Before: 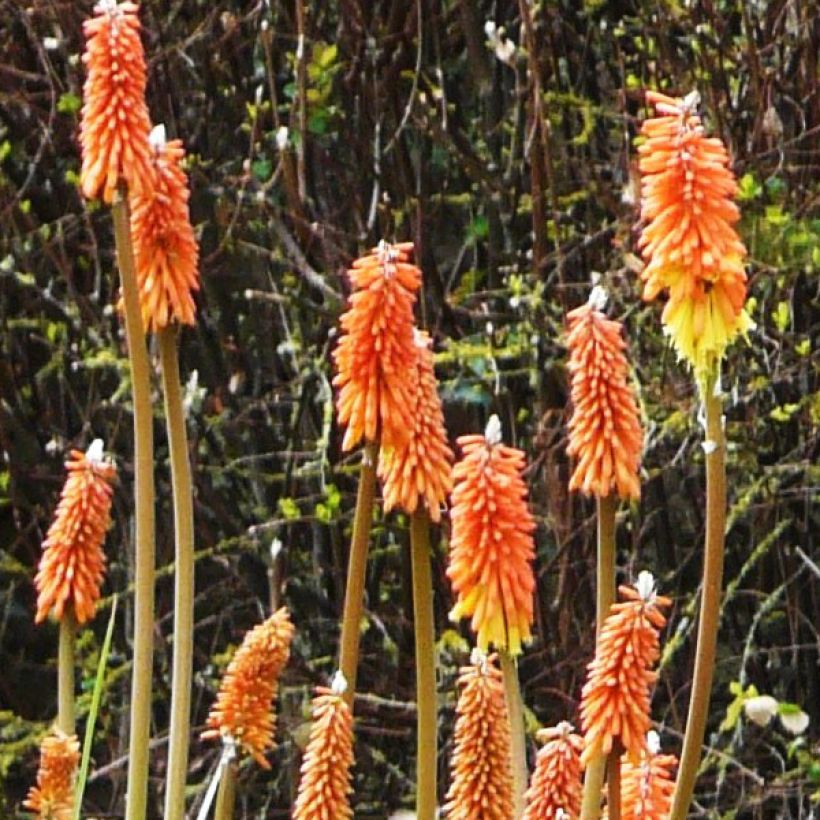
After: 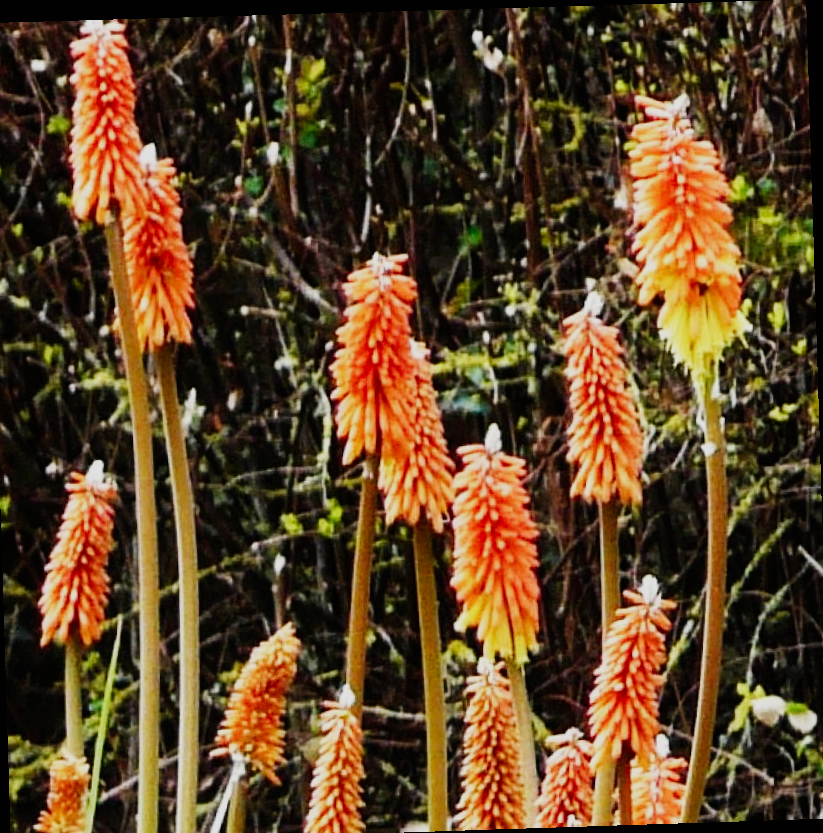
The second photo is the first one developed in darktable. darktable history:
rotate and perspective: rotation -1.77°, lens shift (horizontal) 0.004, automatic cropping off
sigmoid: contrast 1.7, skew -0.2, preserve hue 0%, red attenuation 0.1, red rotation 0.035, green attenuation 0.1, green rotation -0.017, blue attenuation 0.15, blue rotation -0.052, base primaries Rec2020
crop and rotate: left 1.774%, right 0.633%, bottom 1.28%
